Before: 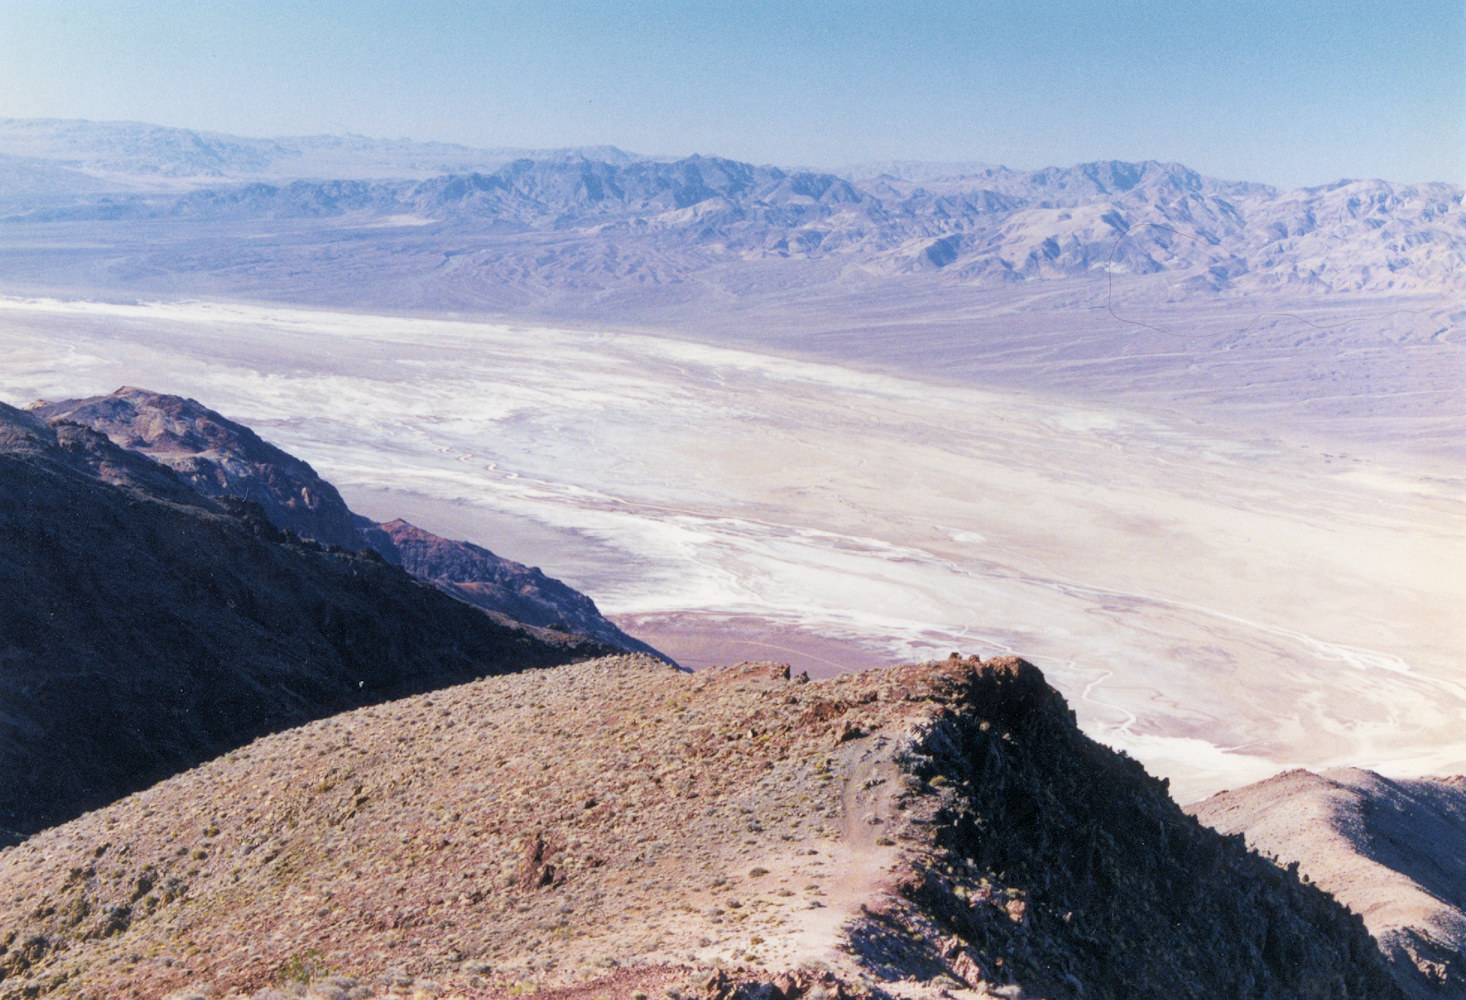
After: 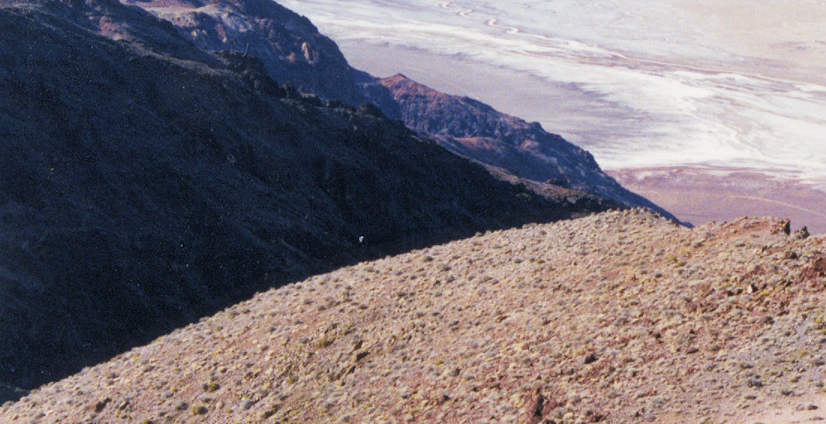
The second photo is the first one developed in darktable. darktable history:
crop: top 44.559%, right 43.625%, bottom 12.992%
